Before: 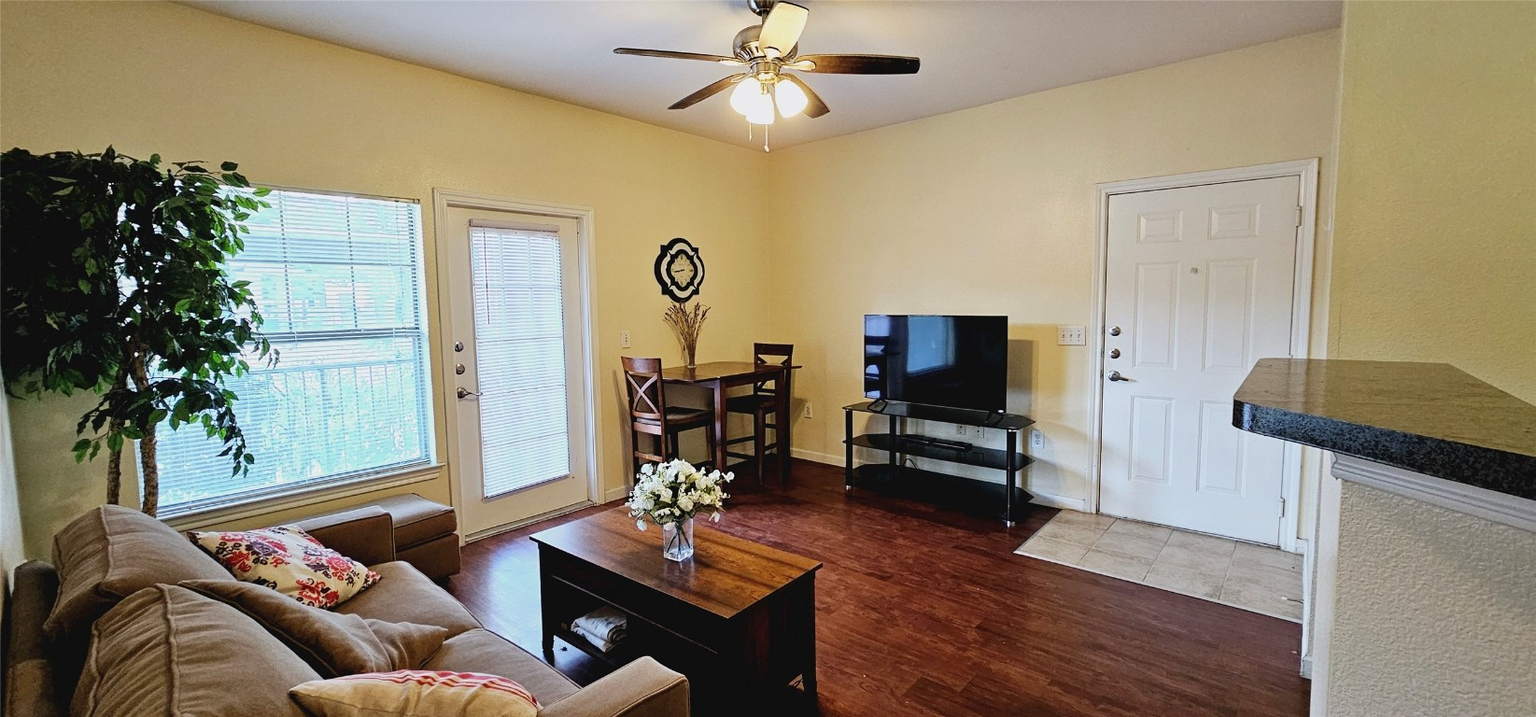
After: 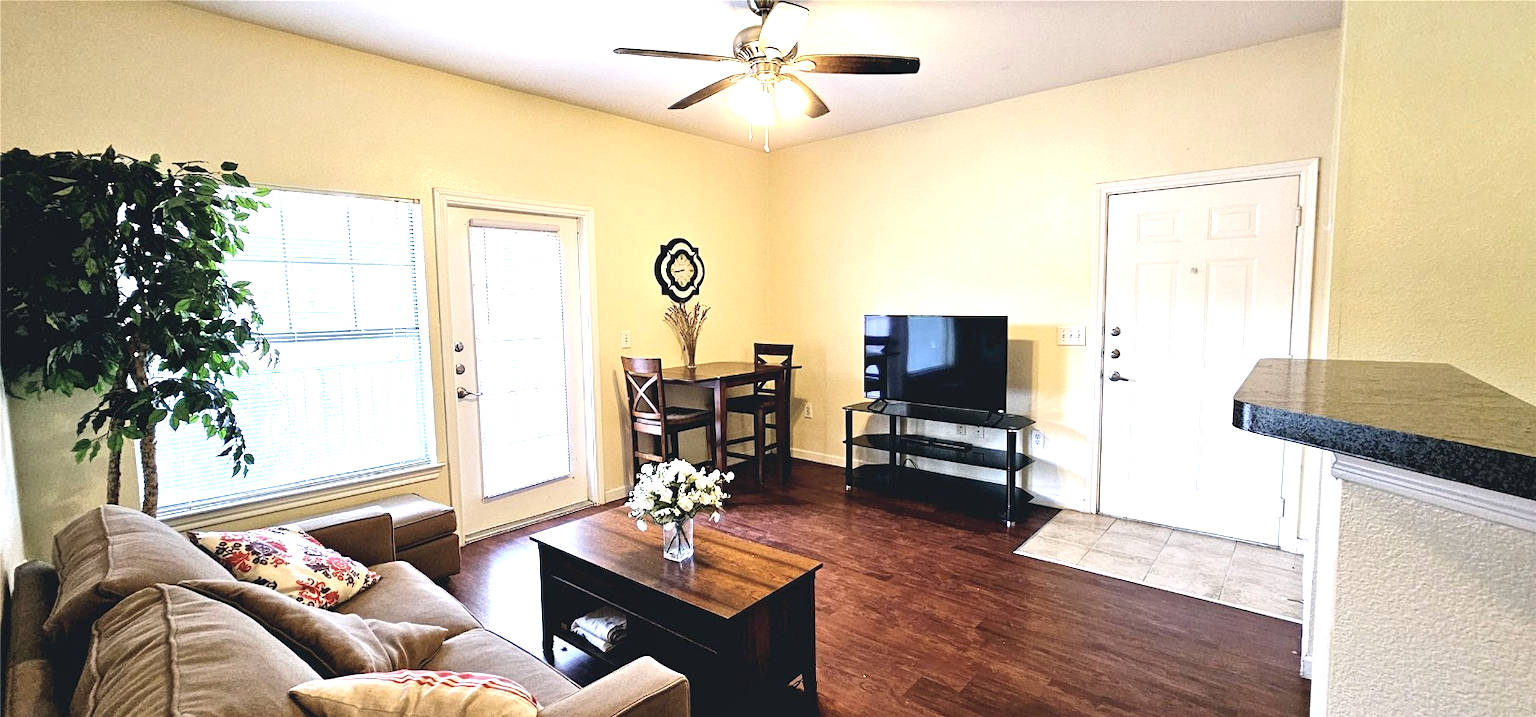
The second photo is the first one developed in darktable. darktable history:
shadows and highlights: shadows 30.86, highlights 0, soften with gaussian
white balance: red 0.983, blue 1.036
exposure: black level correction 0, exposure 1.1 EV, compensate highlight preservation false
color correction: highlights a* 2.75, highlights b* 5, shadows a* -2.04, shadows b* -4.84, saturation 0.8
